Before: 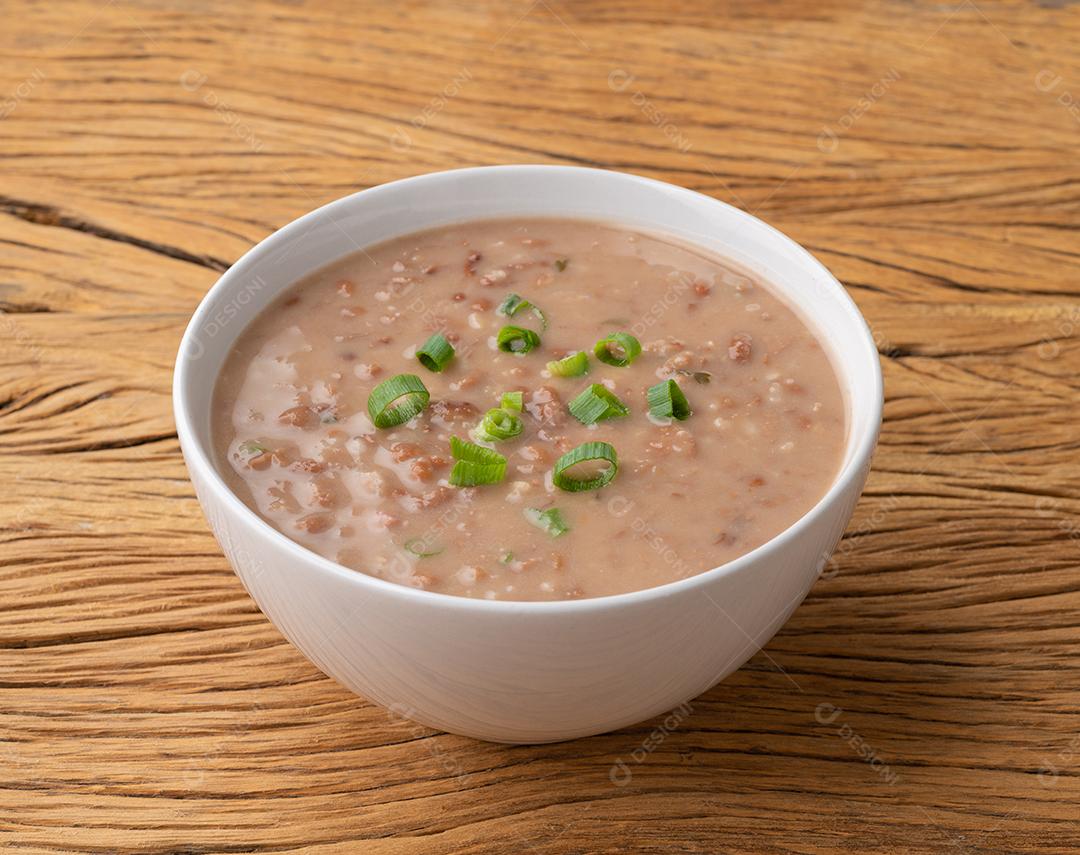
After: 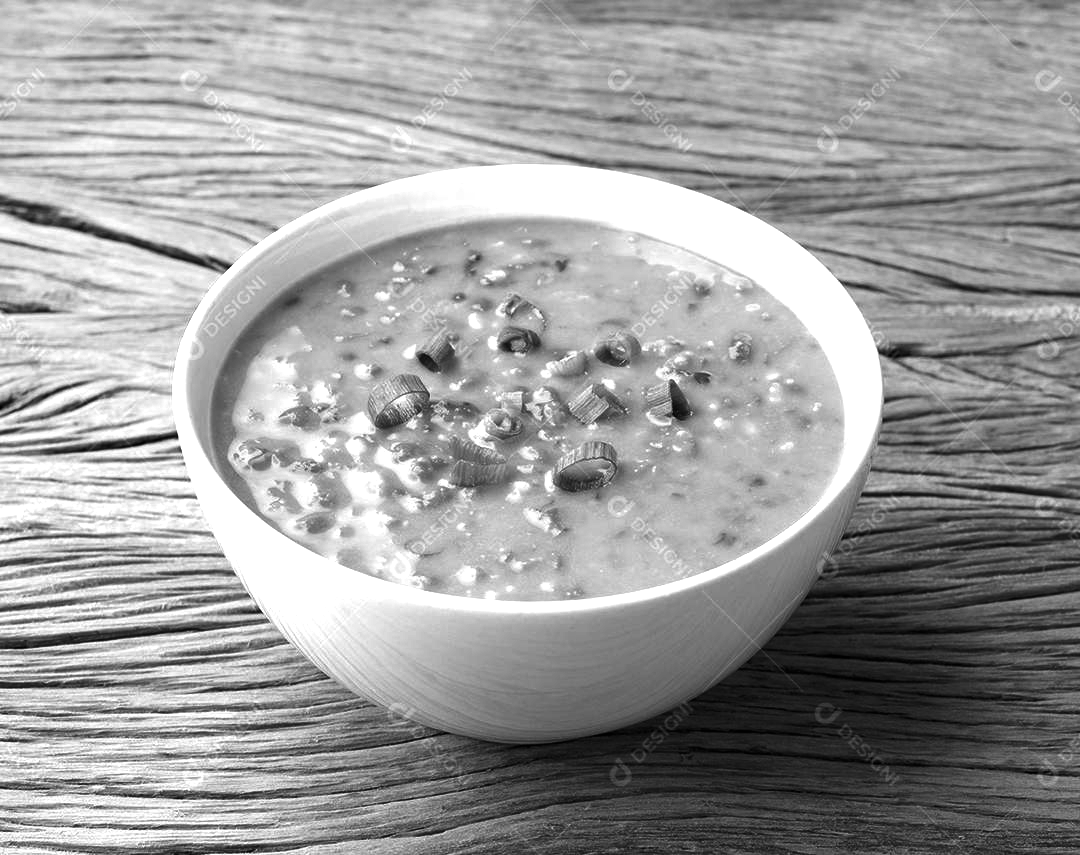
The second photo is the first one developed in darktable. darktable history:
color calibration: output gray [0.22, 0.42, 0.37, 0], x 0.382, y 0.371, temperature 3913.16 K, saturation algorithm version 1 (2020)
exposure: exposure 1.135 EV, compensate highlight preservation false
levels: levels [0, 0.618, 1]
